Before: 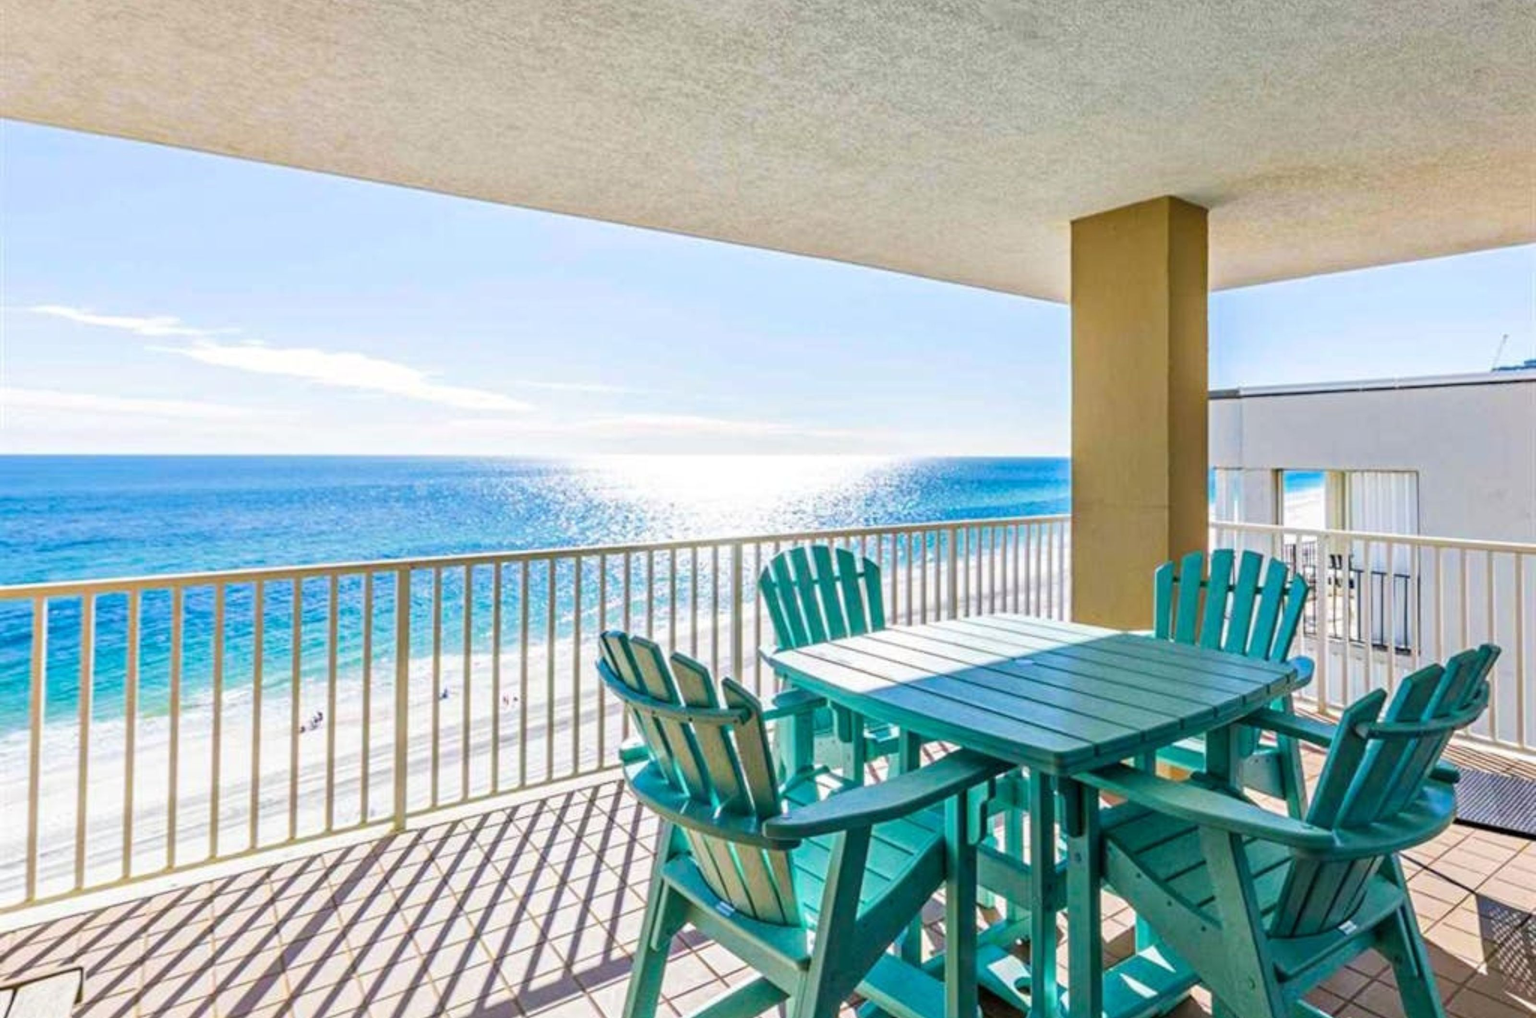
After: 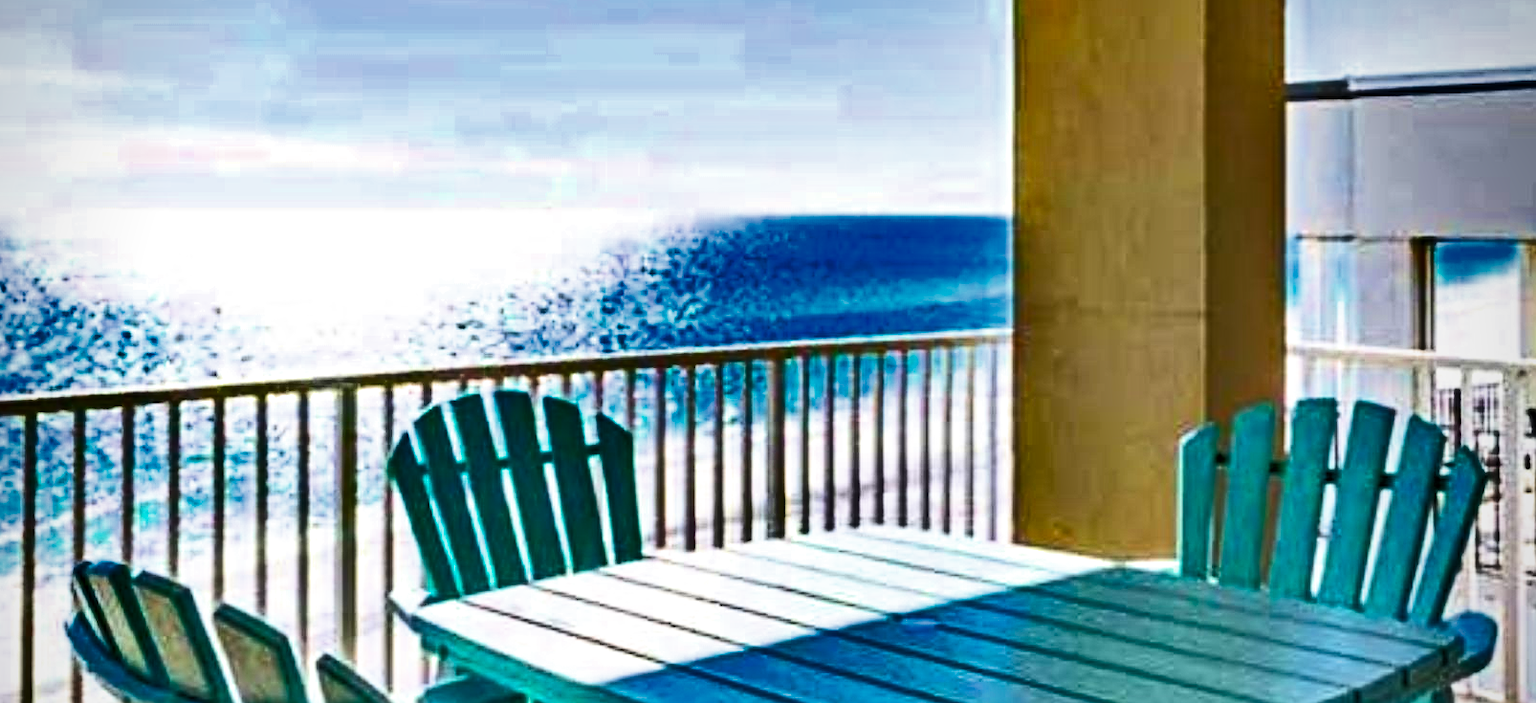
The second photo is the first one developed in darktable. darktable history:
filmic rgb: black relative exposure -4.06 EV, white relative exposure 2.98 EV, hardness 3.02, contrast 1.505, color science v6 (2022)
exposure: exposure 0.565 EV, compensate highlight preservation false
contrast brightness saturation: saturation -0.047
vignetting: center (-0.034, 0.149)
sharpen: on, module defaults
crop: left 36.666%, top 34.3%, right 13.115%, bottom 30.974%
shadows and highlights: shadows 19.29, highlights -85.32, highlights color adjustment 77.85%, soften with gaussian
